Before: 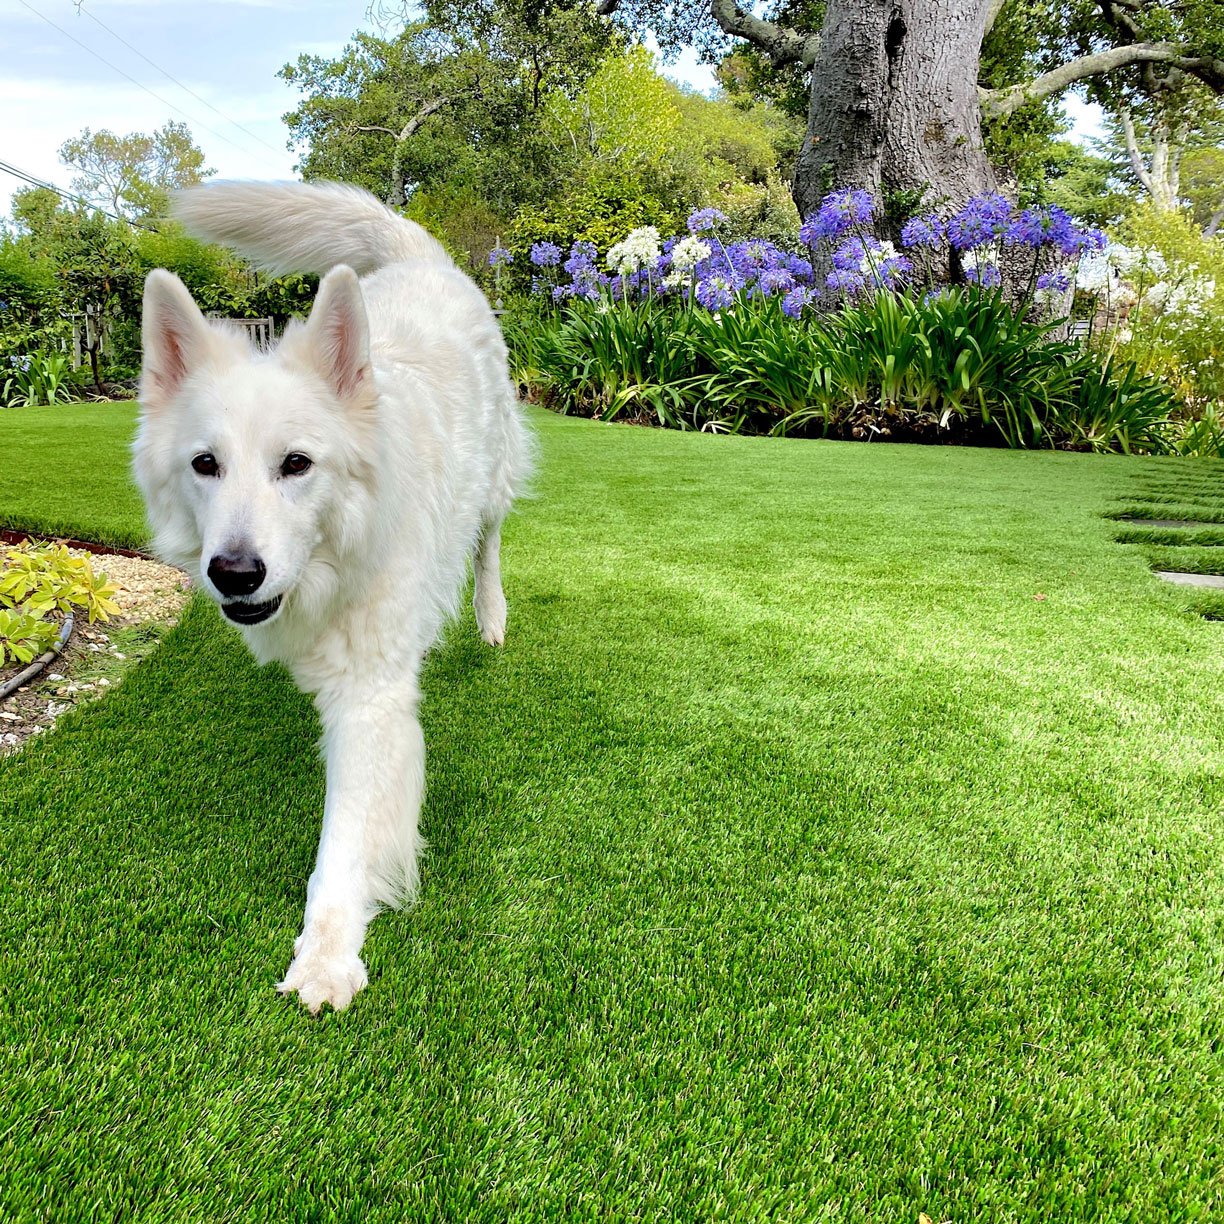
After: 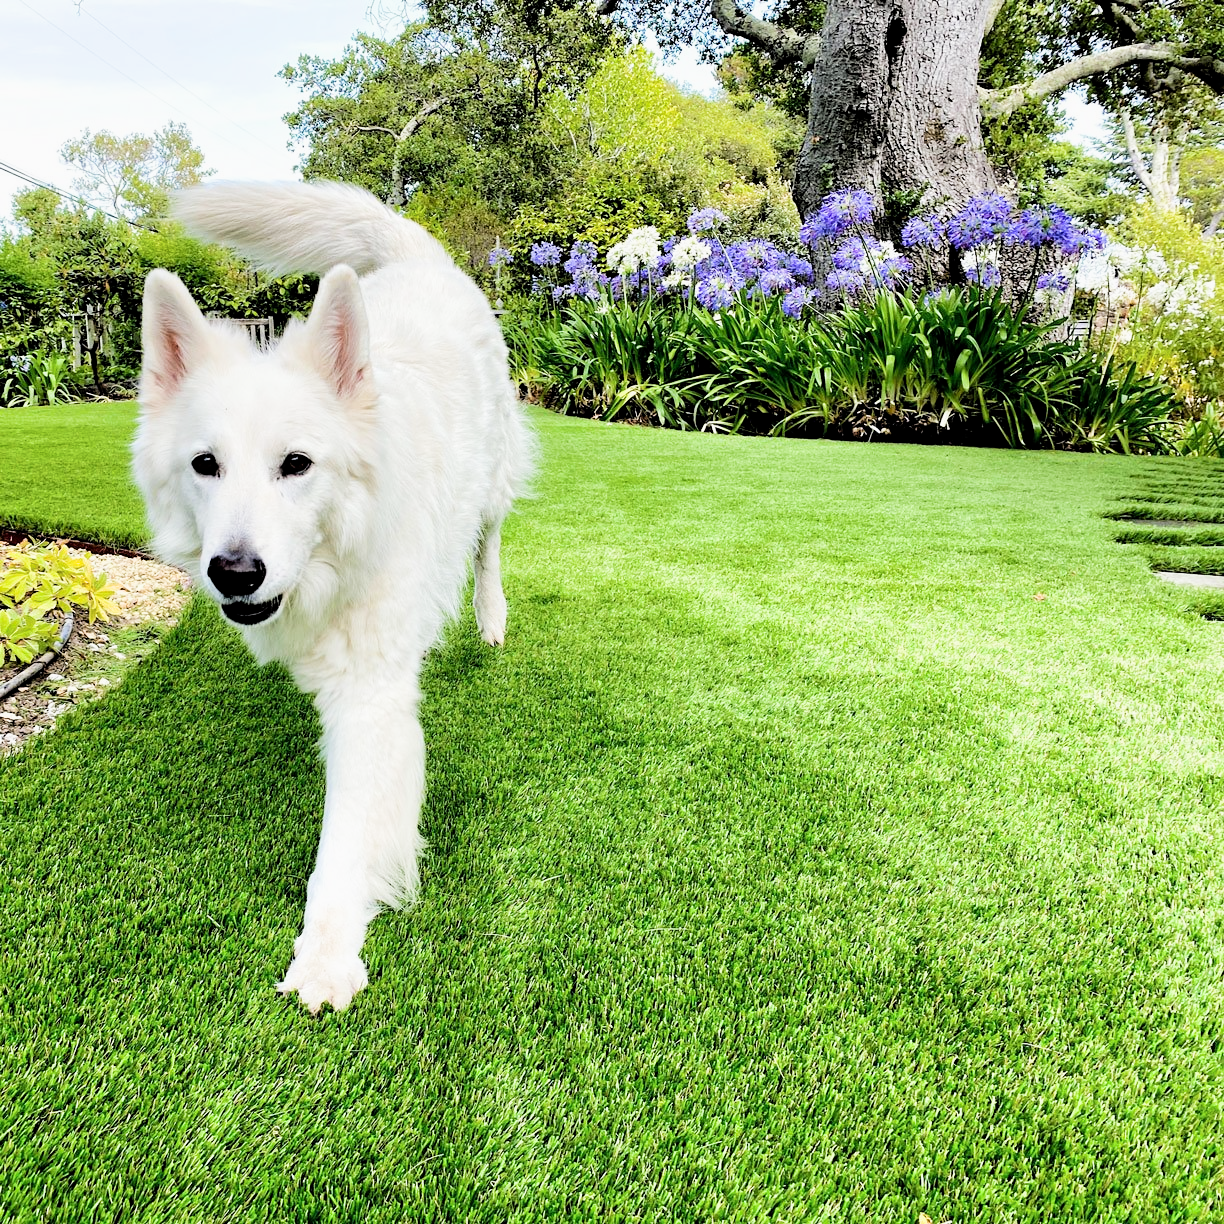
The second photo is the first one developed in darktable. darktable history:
filmic rgb: black relative exposure -5 EV, white relative exposure 3.5 EV, hardness 3.19, contrast 1.3, highlights saturation mix -50%
exposure: exposure 0.6 EV, compensate highlight preservation false
